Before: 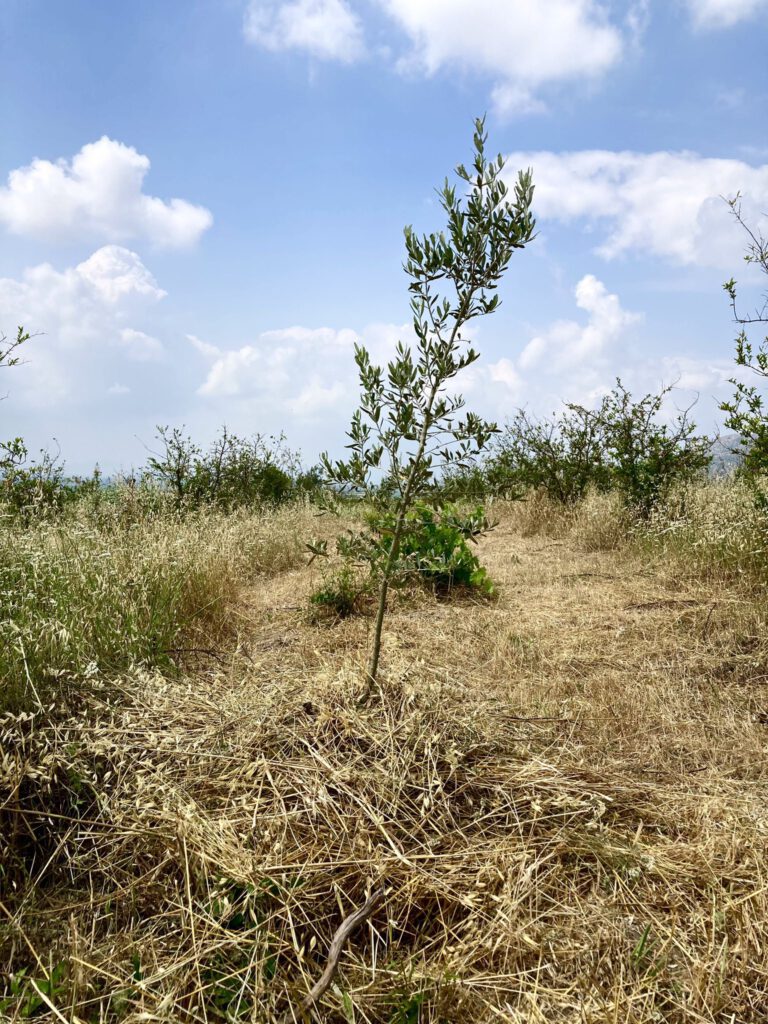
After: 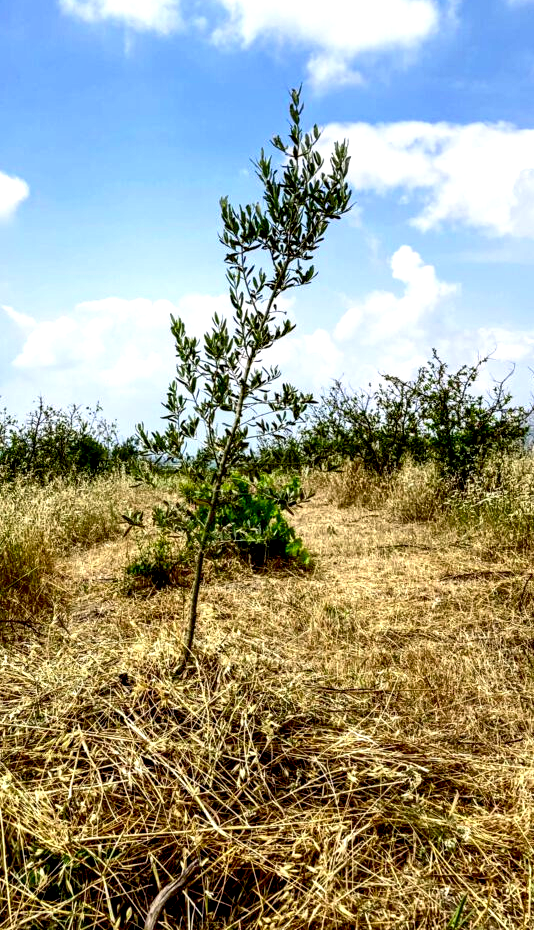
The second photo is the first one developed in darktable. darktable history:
color correction: saturation 1.34
vibrance: vibrance 20%
contrast brightness saturation: contrast 0.14
local contrast: highlights 60%, shadows 60%, detail 160%
crop and rotate: left 24.034%, top 2.838%, right 6.406%, bottom 6.299%
base curve: curves: ch0 [(0.017, 0) (0.425, 0.441) (0.844, 0.933) (1, 1)], preserve colors none
